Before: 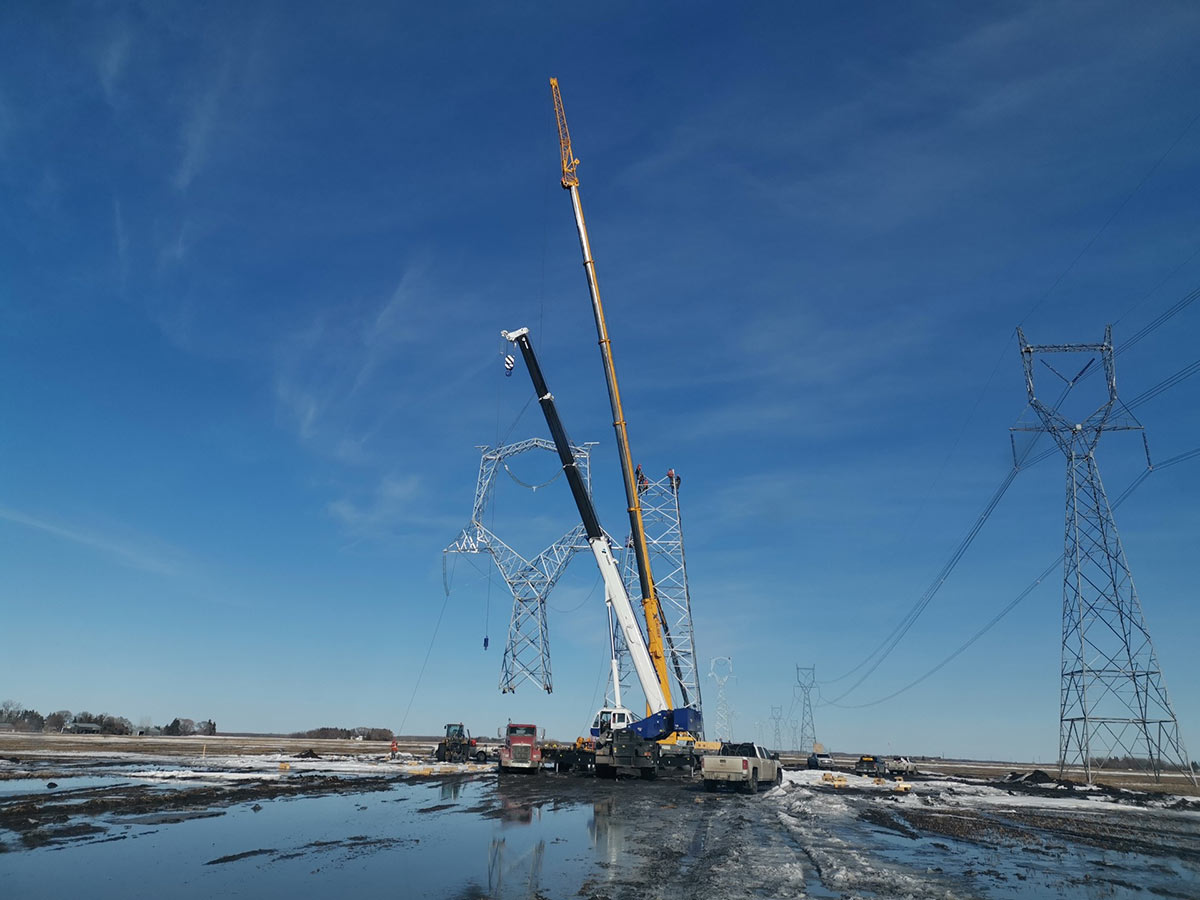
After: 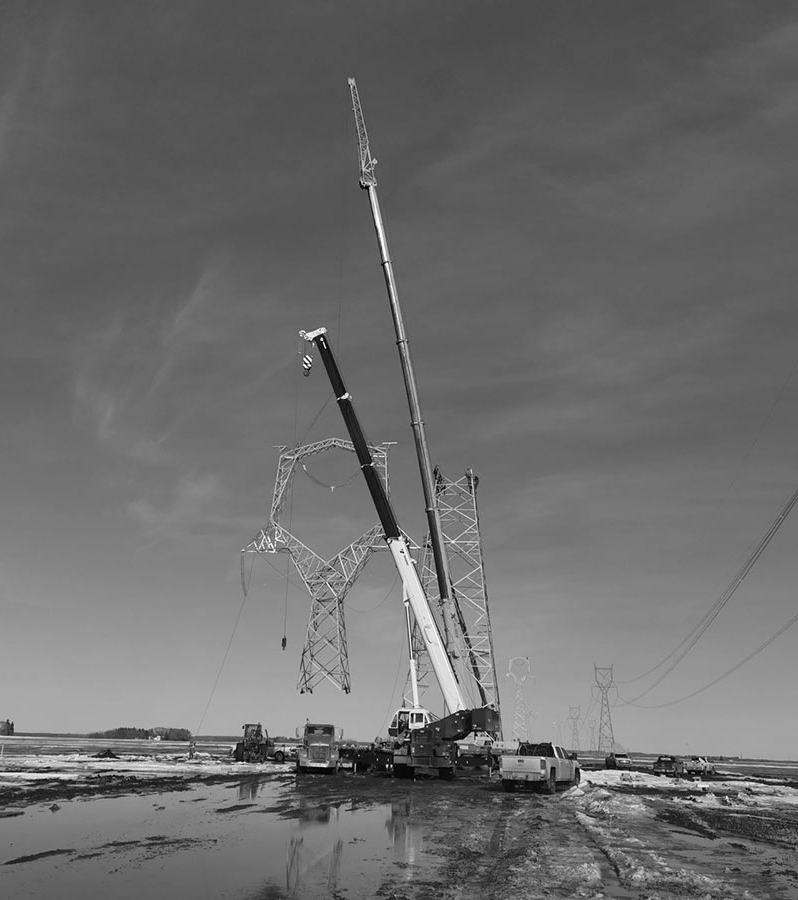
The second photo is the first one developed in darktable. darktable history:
monochrome: on, module defaults
crop: left 16.899%, right 16.556%
shadows and highlights: low approximation 0.01, soften with gaussian
